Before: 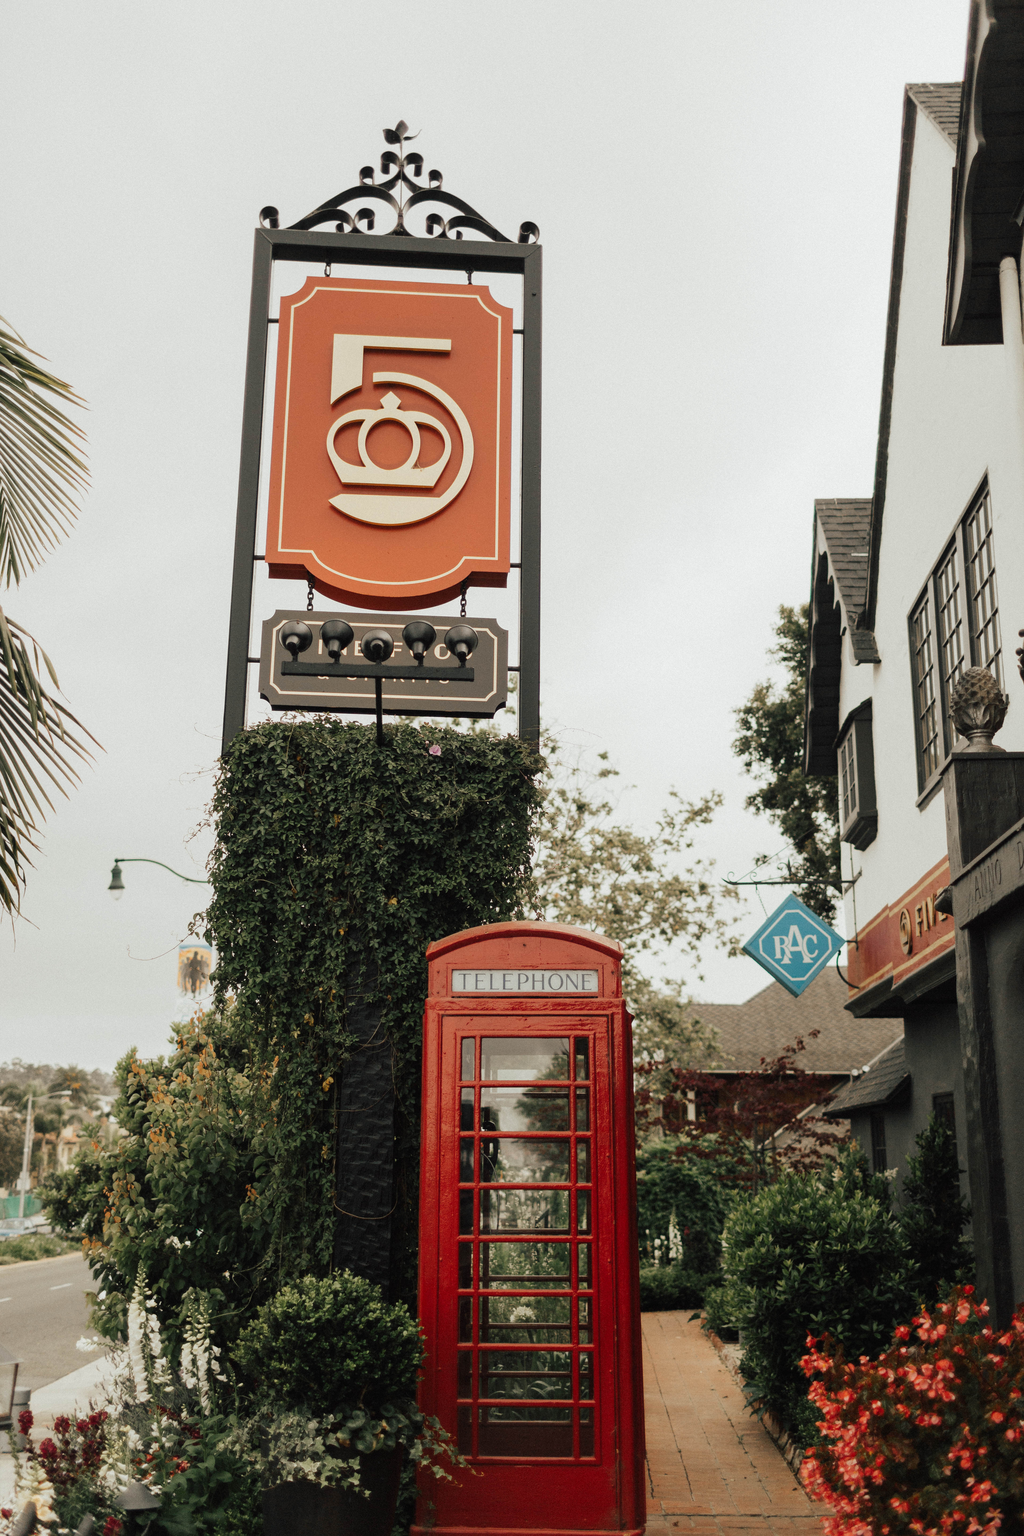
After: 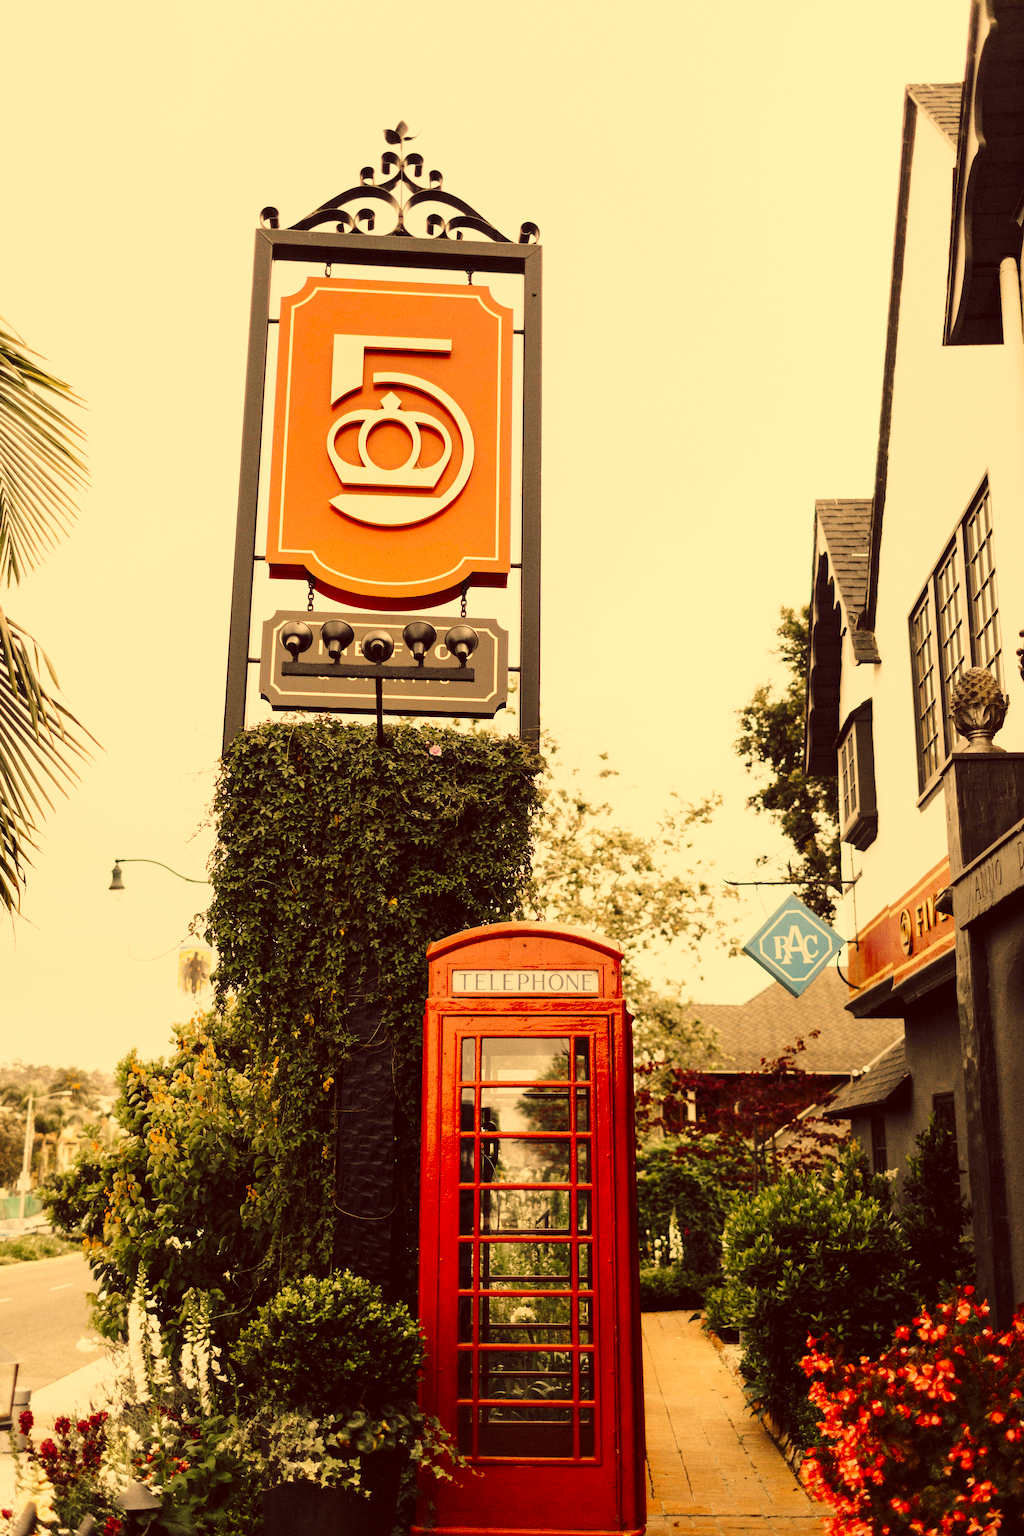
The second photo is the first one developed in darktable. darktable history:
base curve: curves: ch0 [(0, 0) (0.028, 0.03) (0.121, 0.232) (0.46, 0.748) (0.859, 0.968) (1, 1)], preserve colors none
color correction: highlights a* 10.12, highlights b* 39.04, shadows a* 14.62, shadows b* 3.37
